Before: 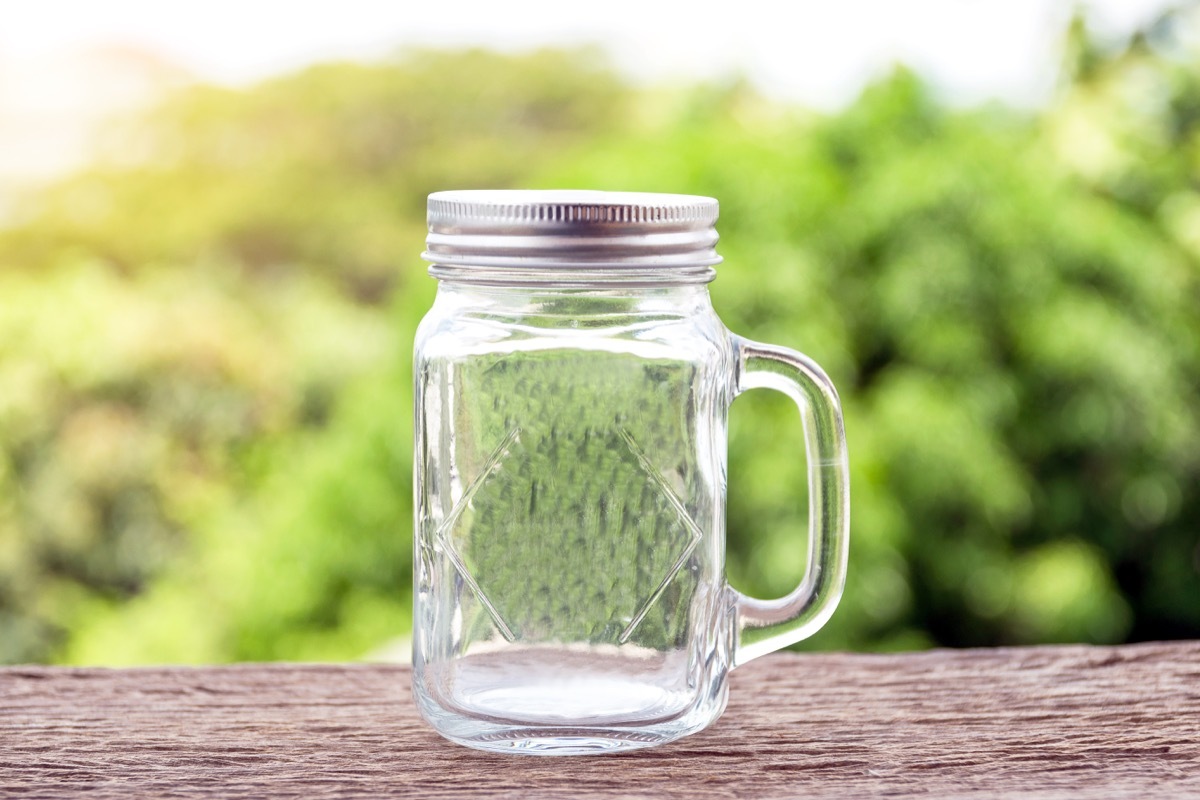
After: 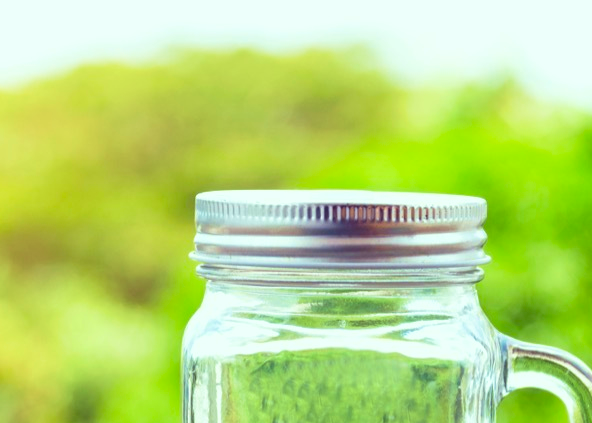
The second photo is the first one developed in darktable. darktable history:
color correction: highlights a* -7.61, highlights b* 1.56, shadows a* -3.45, saturation 1.4
velvia: strength 44.91%
crop: left 19.392%, right 30.267%, bottom 46.595%
